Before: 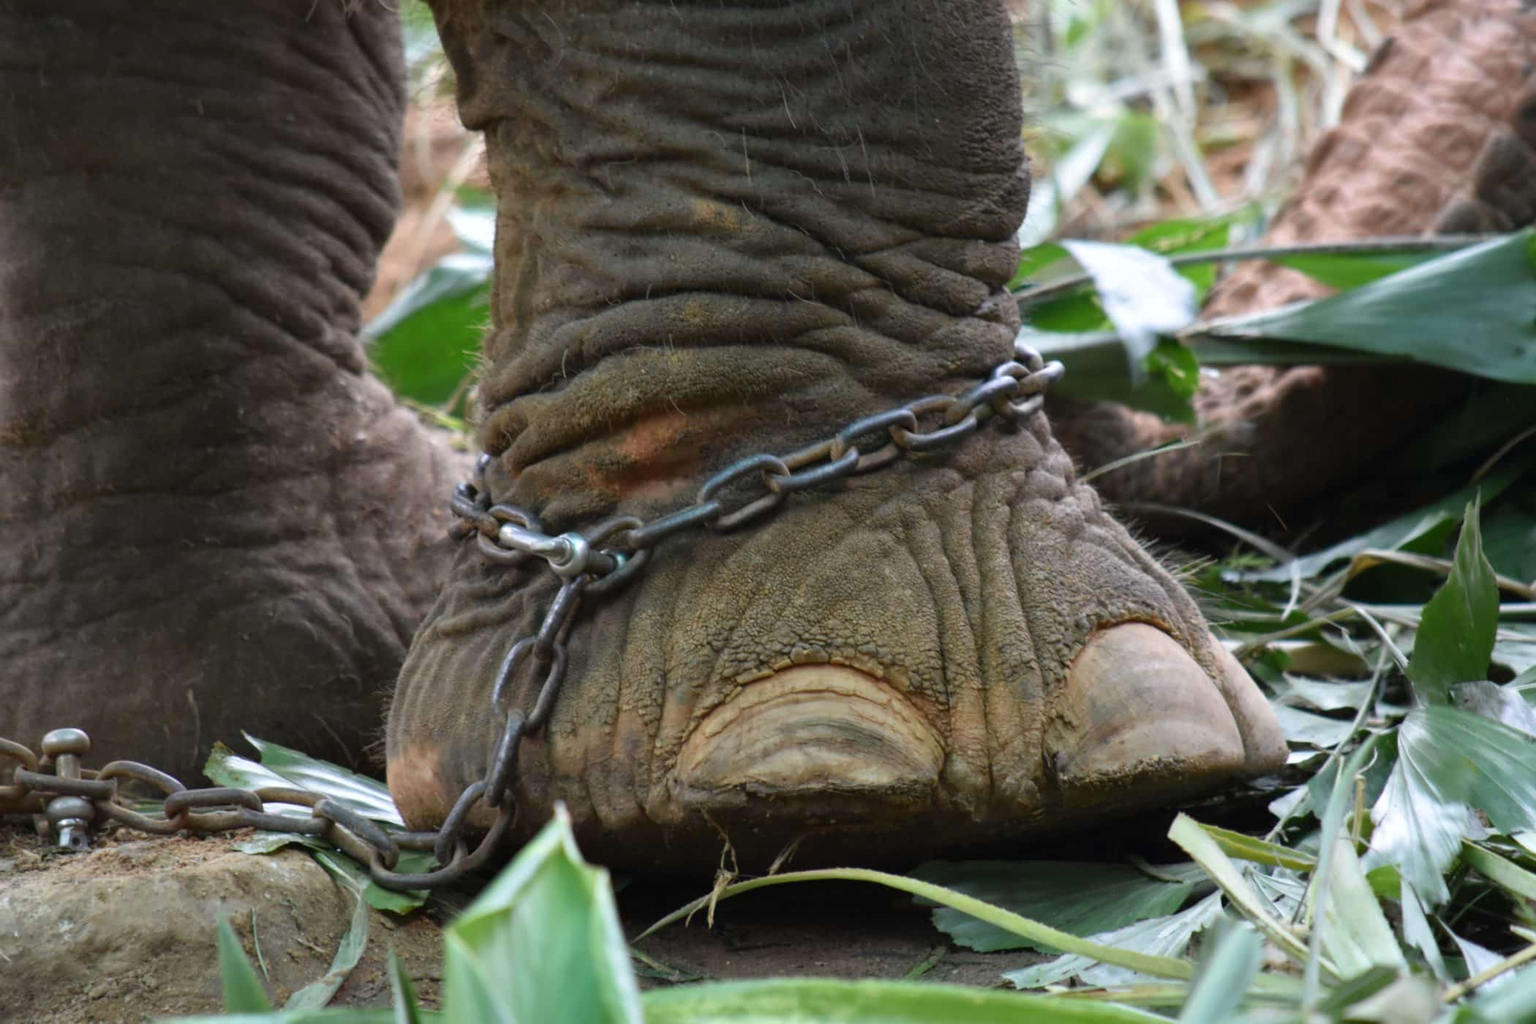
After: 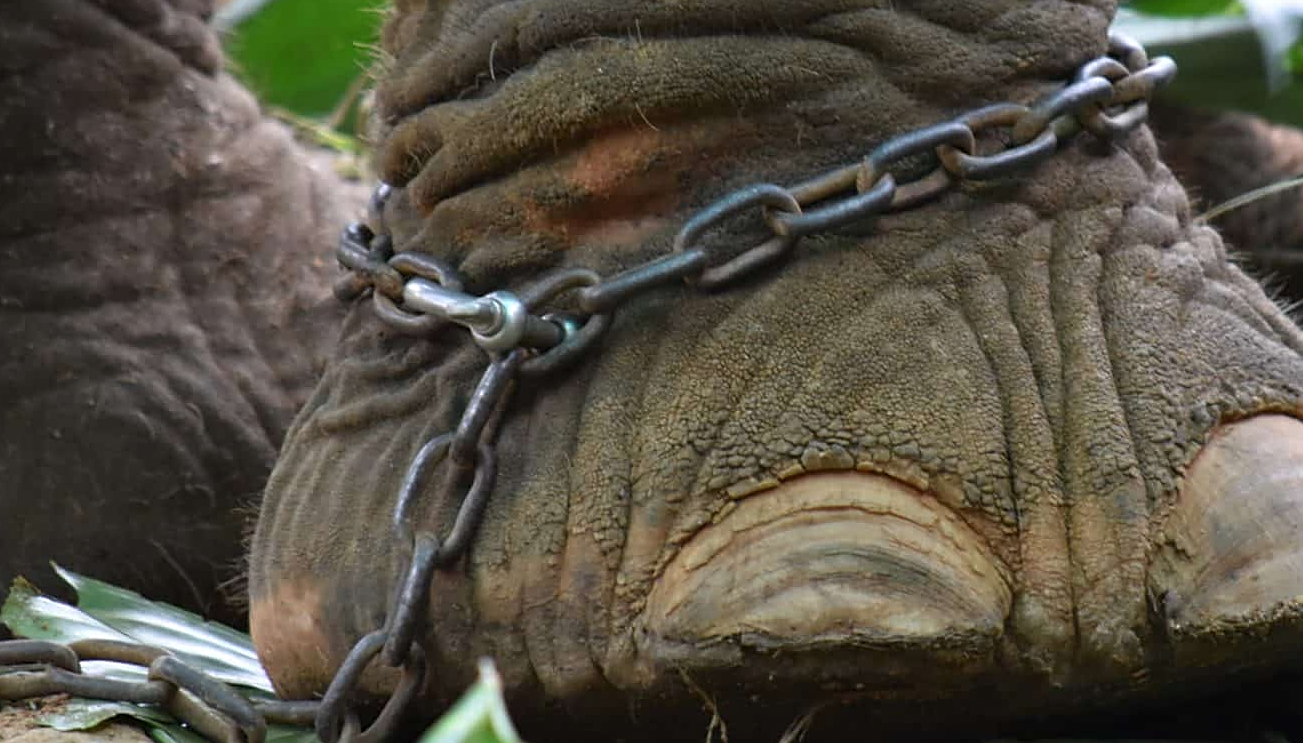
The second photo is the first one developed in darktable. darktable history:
base curve: curves: ch0 [(0, 0) (0.472, 0.455) (1, 1)], preserve colors none
crop: left 13.312%, top 31.28%, right 24.627%, bottom 15.582%
sharpen: on, module defaults
